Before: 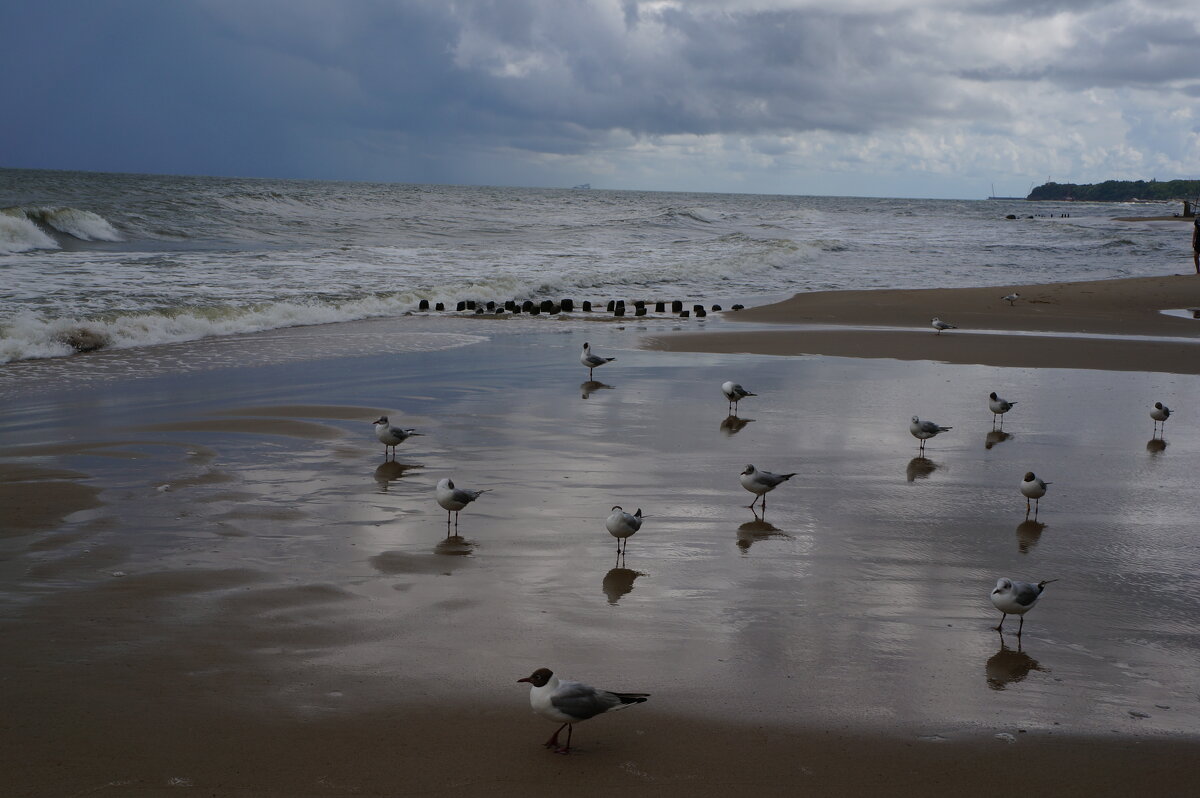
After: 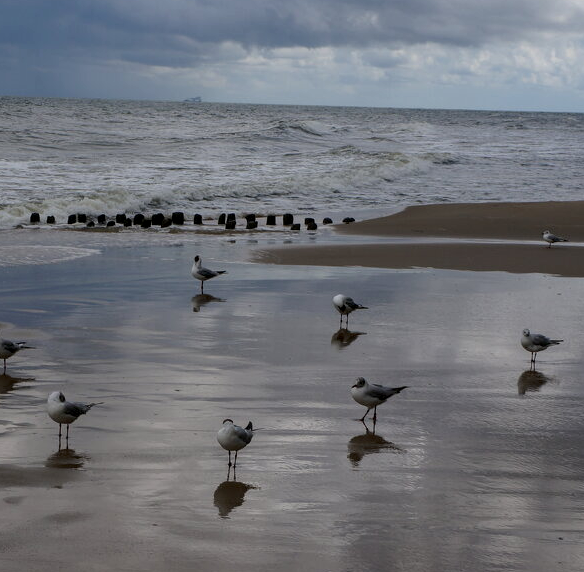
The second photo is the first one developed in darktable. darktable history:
local contrast: on, module defaults
crop: left 32.477%, top 10.984%, right 18.791%, bottom 17.317%
